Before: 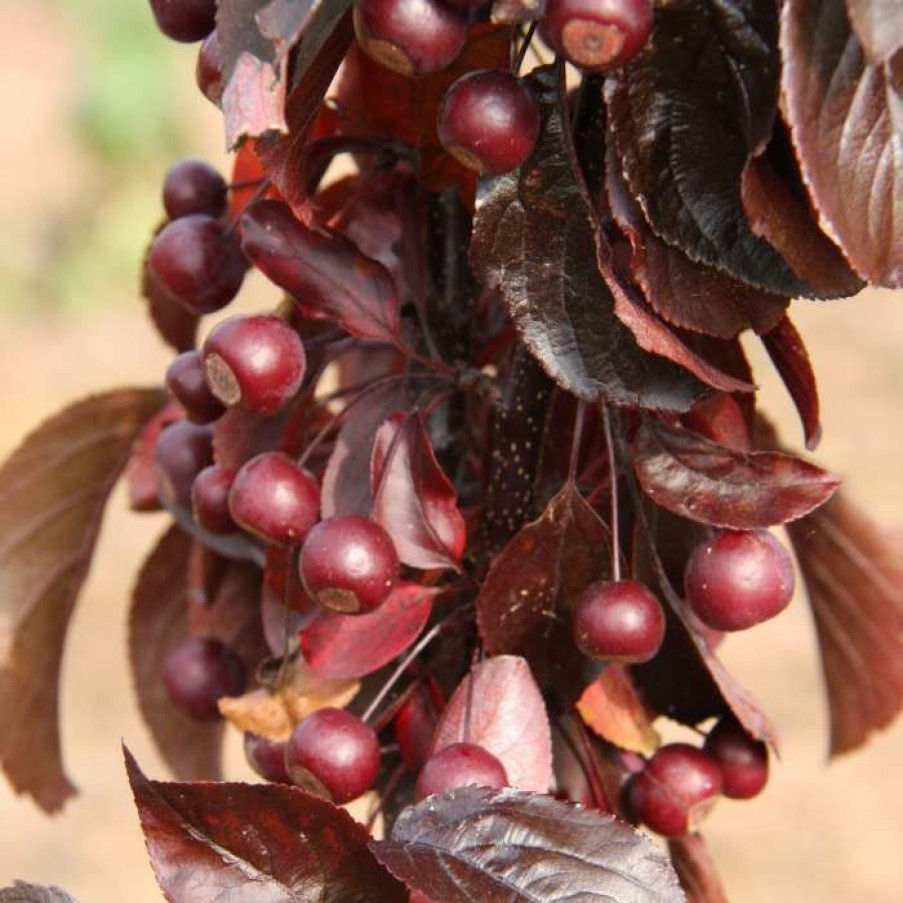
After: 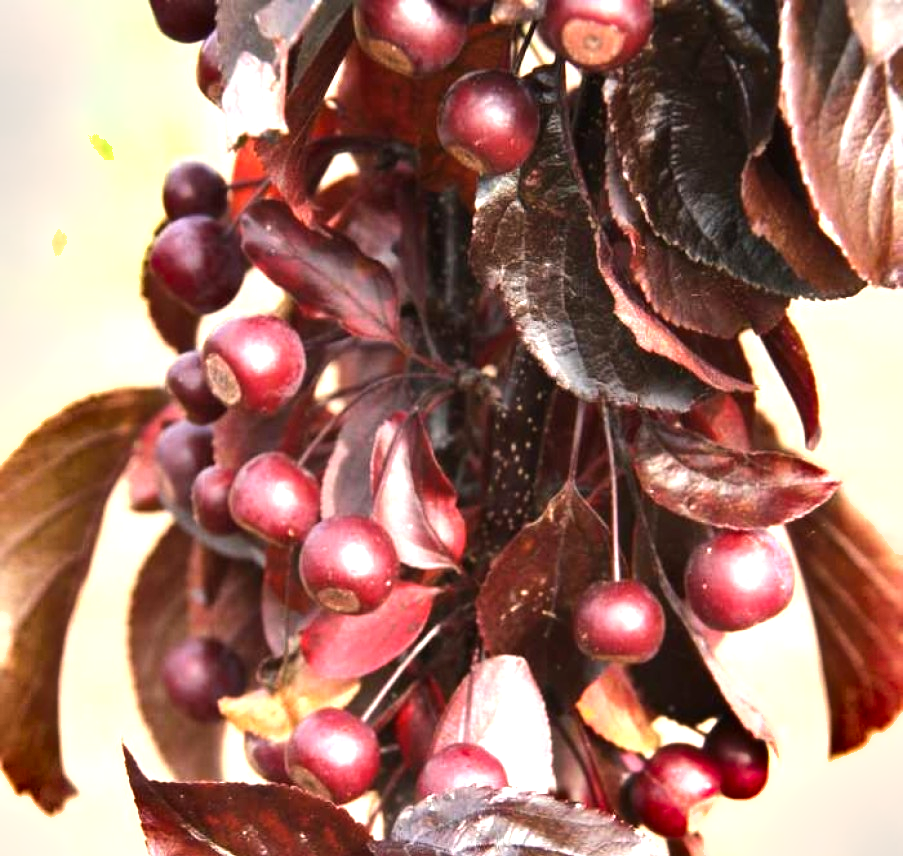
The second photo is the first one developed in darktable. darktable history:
exposure: black level correction -0.001, exposure 0.9 EV, compensate exposure bias true, compensate highlight preservation false
tone equalizer: -8 EV -0.417 EV, -7 EV -0.389 EV, -6 EV -0.333 EV, -5 EV -0.222 EV, -3 EV 0.222 EV, -2 EV 0.333 EV, -1 EV 0.389 EV, +0 EV 0.417 EV, edges refinement/feathering 500, mask exposure compensation -1.57 EV, preserve details no
crop and rotate: top 0%, bottom 5.097%
shadows and highlights: soften with gaussian
